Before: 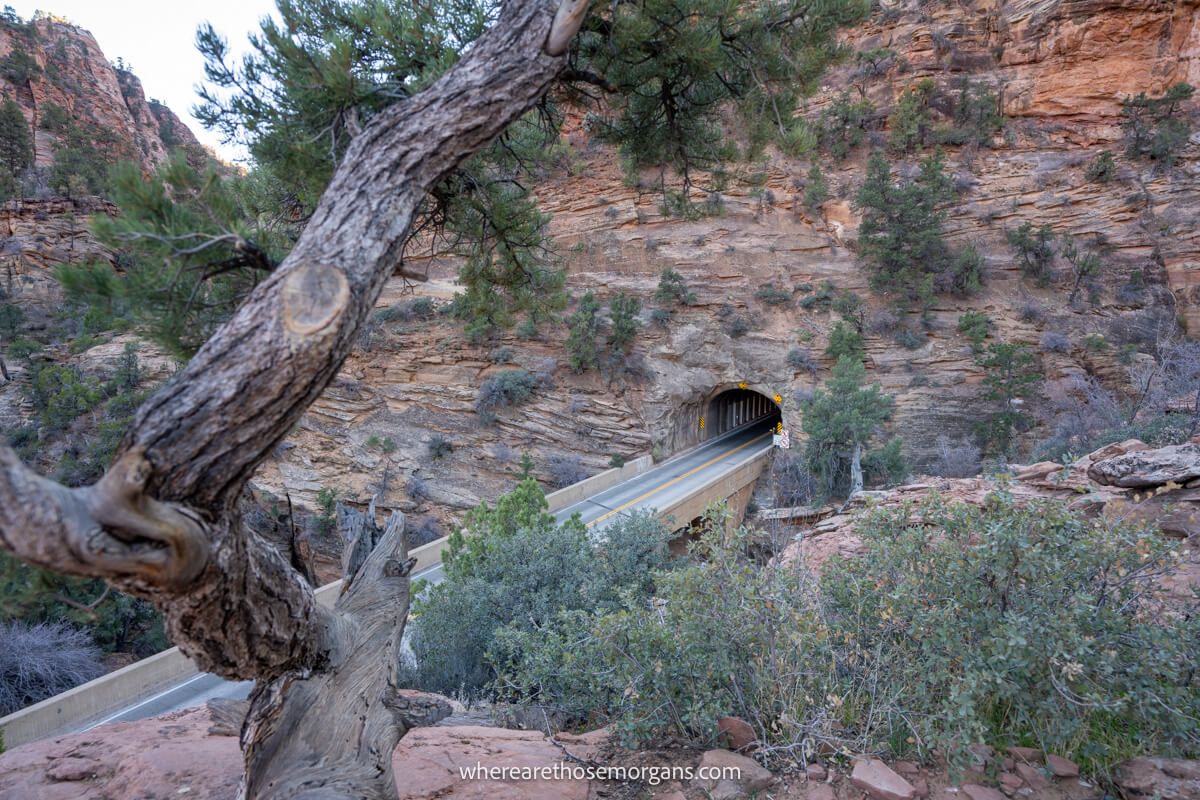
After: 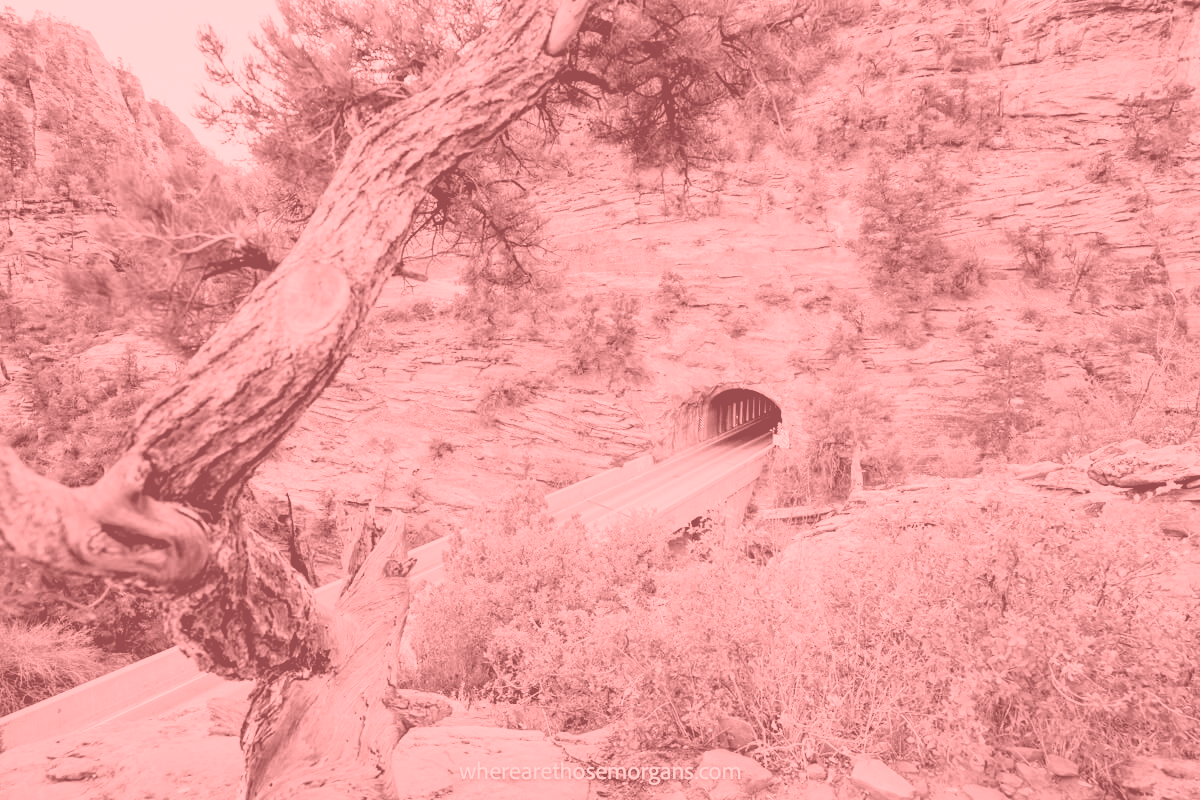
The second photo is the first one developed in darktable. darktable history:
exposure: black level correction 0.011, exposure 1.088 EV, compensate exposure bias true, compensate highlight preservation false
tone curve: curves: ch0 [(0, 0.017) (0.091, 0.04) (0.296, 0.276) (0.439, 0.482) (0.64, 0.729) (0.785, 0.817) (0.995, 0.917)]; ch1 [(0, 0) (0.384, 0.365) (0.463, 0.447) (0.486, 0.474) (0.503, 0.497) (0.526, 0.52) (0.555, 0.564) (0.578, 0.589) (0.638, 0.66) (0.766, 0.773) (1, 1)]; ch2 [(0, 0) (0.374, 0.344) (0.446, 0.443) (0.501, 0.509) (0.528, 0.522) (0.569, 0.593) (0.61, 0.646) (0.666, 0.688) (1, 1)], color space Lab, independent channels, preserve colors none
colorize: saturation 51%, source mix 50.67%, lightness 50.67%
